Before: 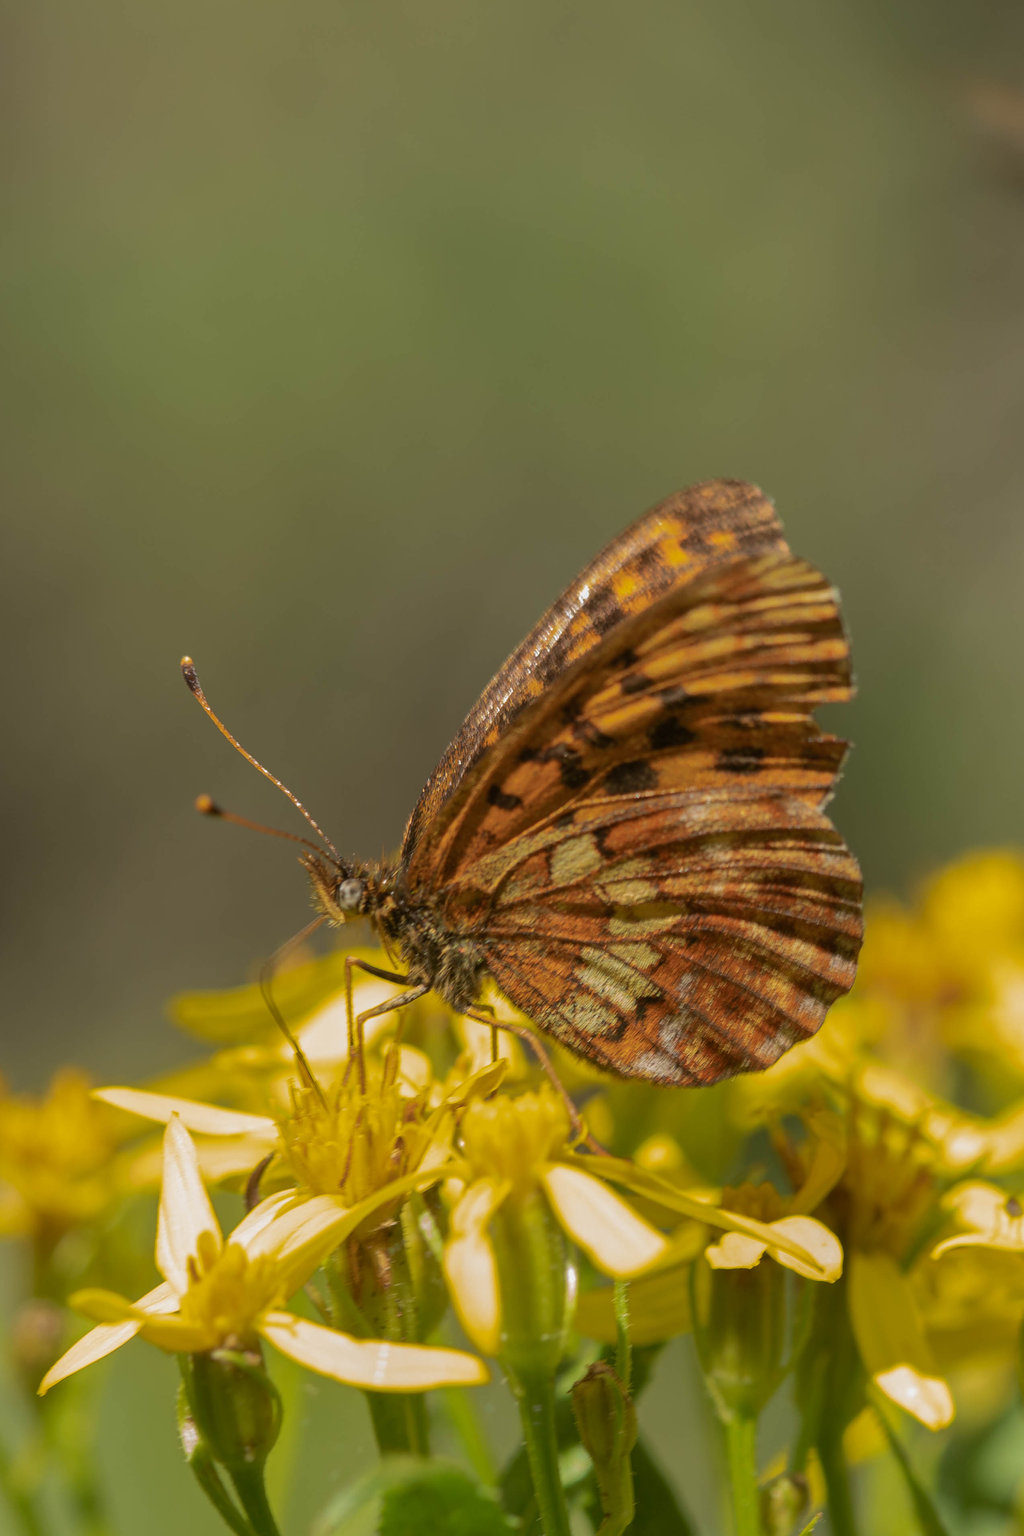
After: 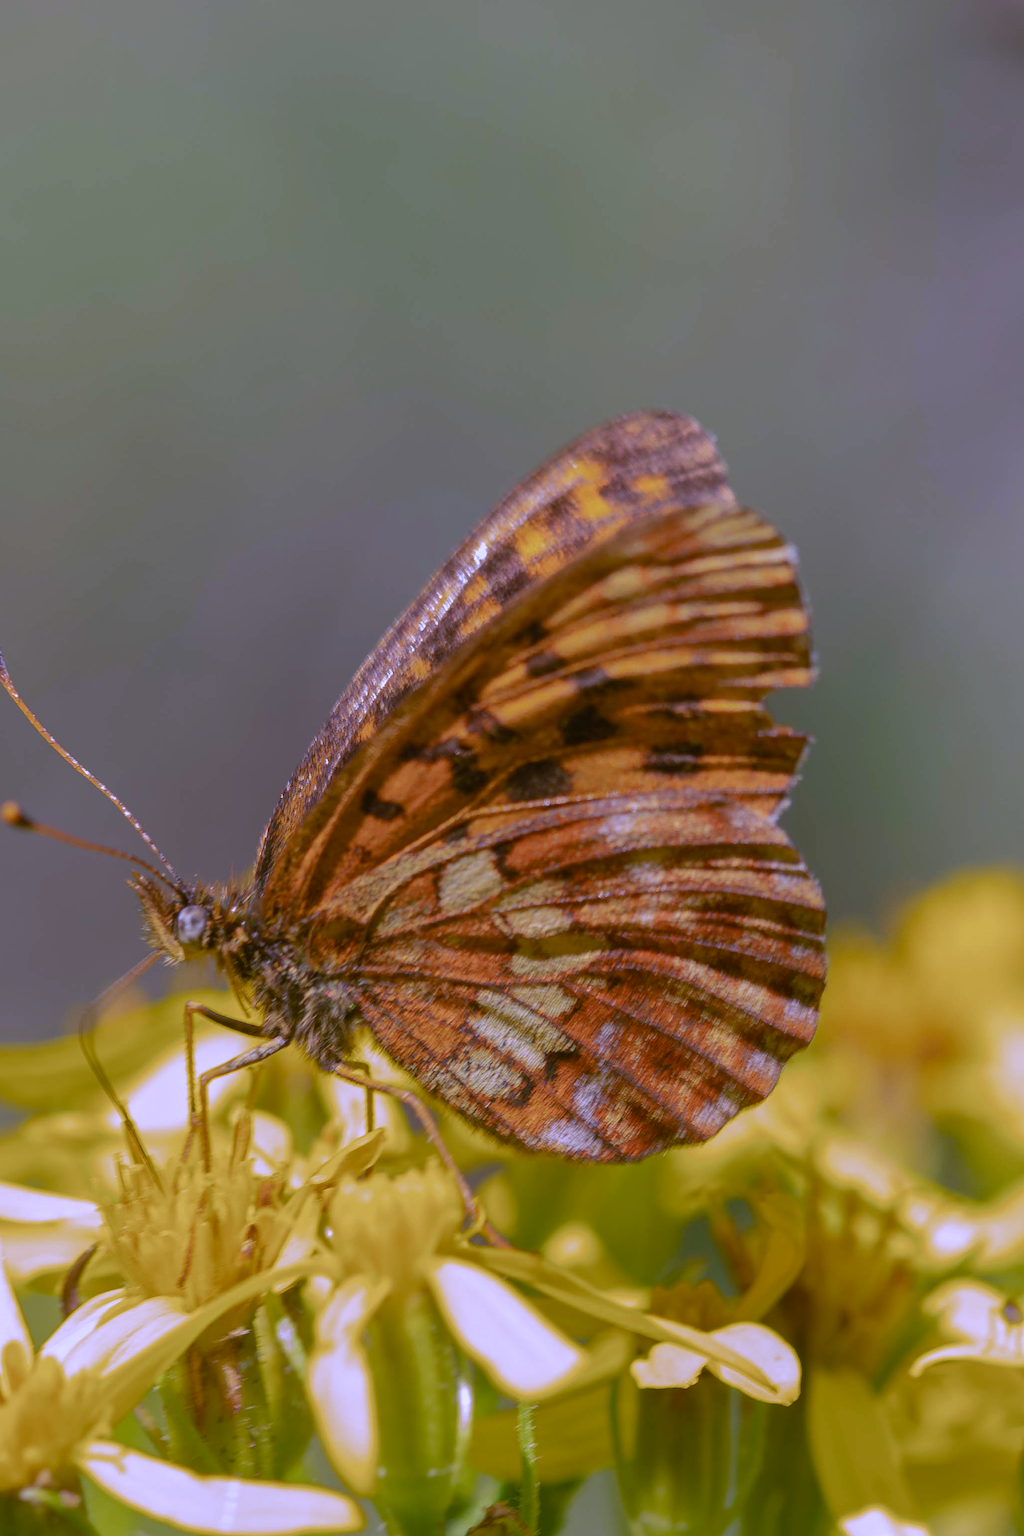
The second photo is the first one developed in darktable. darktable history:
white balance: red 0.98, blue 1.61
color balance rgb: shadows lift › chroma 1%, shadows lift › hue 113°, highlights gain › chroma 0.2%, highlights gain › hue 333°, perceptual saturation grading › global saturation 20%, perceptual saturation grading › highlights -50%, perceptual saturation grading › shadows 25%, contrast -10%
crop: left 19.159%, top 9.58%, bottom 9.58%
